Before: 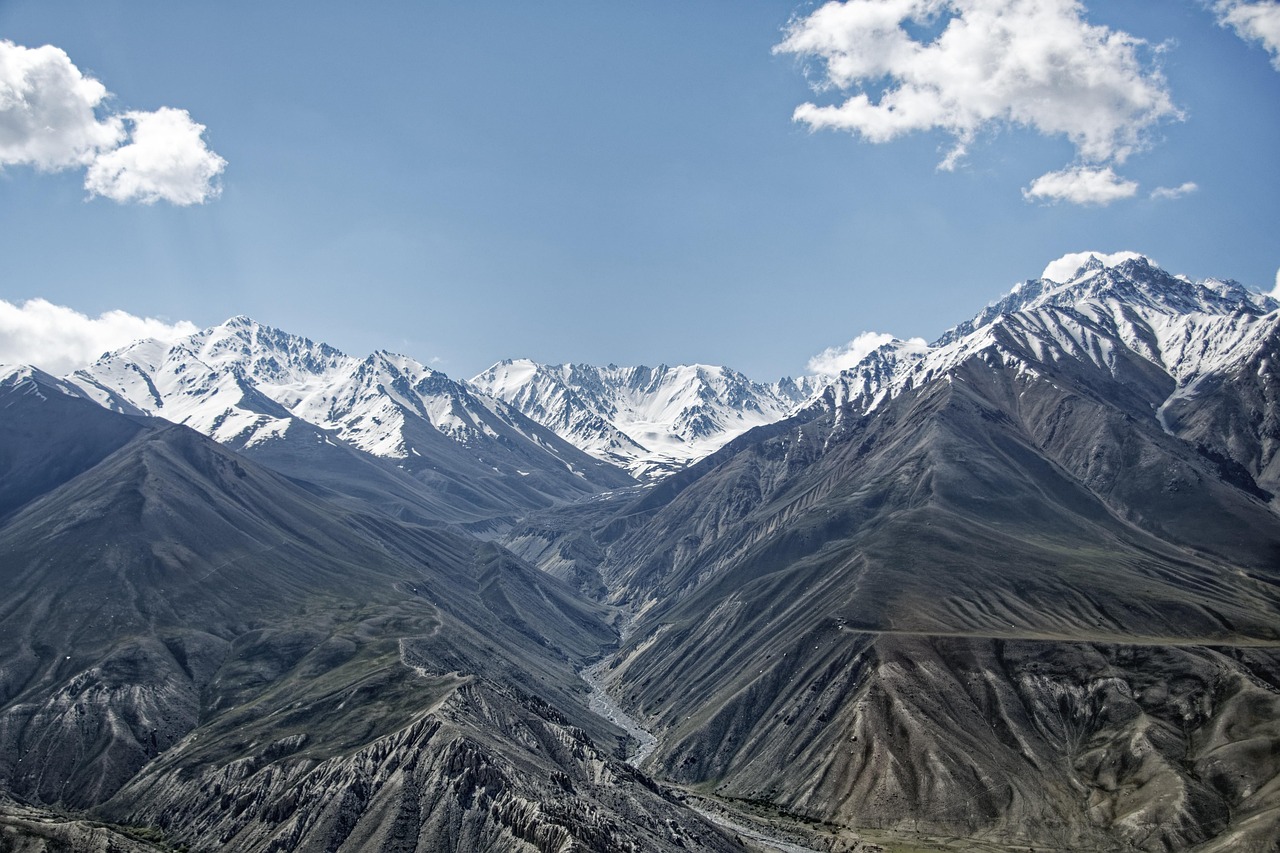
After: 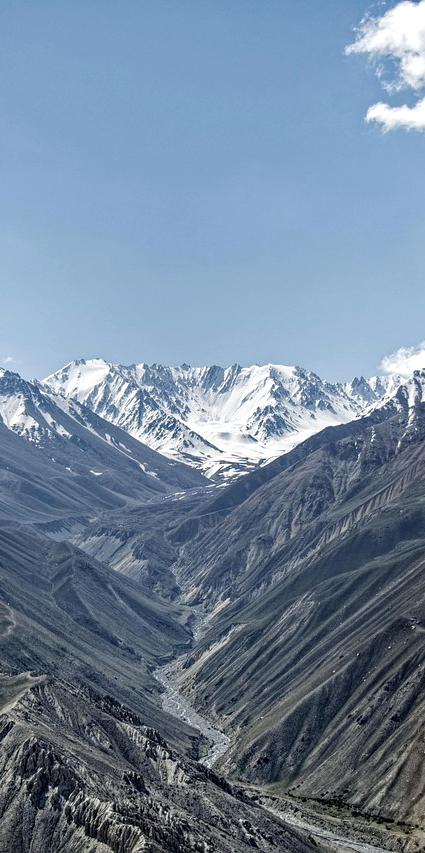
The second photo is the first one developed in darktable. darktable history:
exposure: exposure 0.131 EV, compensate highlight preservation false
crop: left 33.36%, right 33.36%
local contrast: highlights 100%, shadows 100%, detail 120%, midtone range 0.2
